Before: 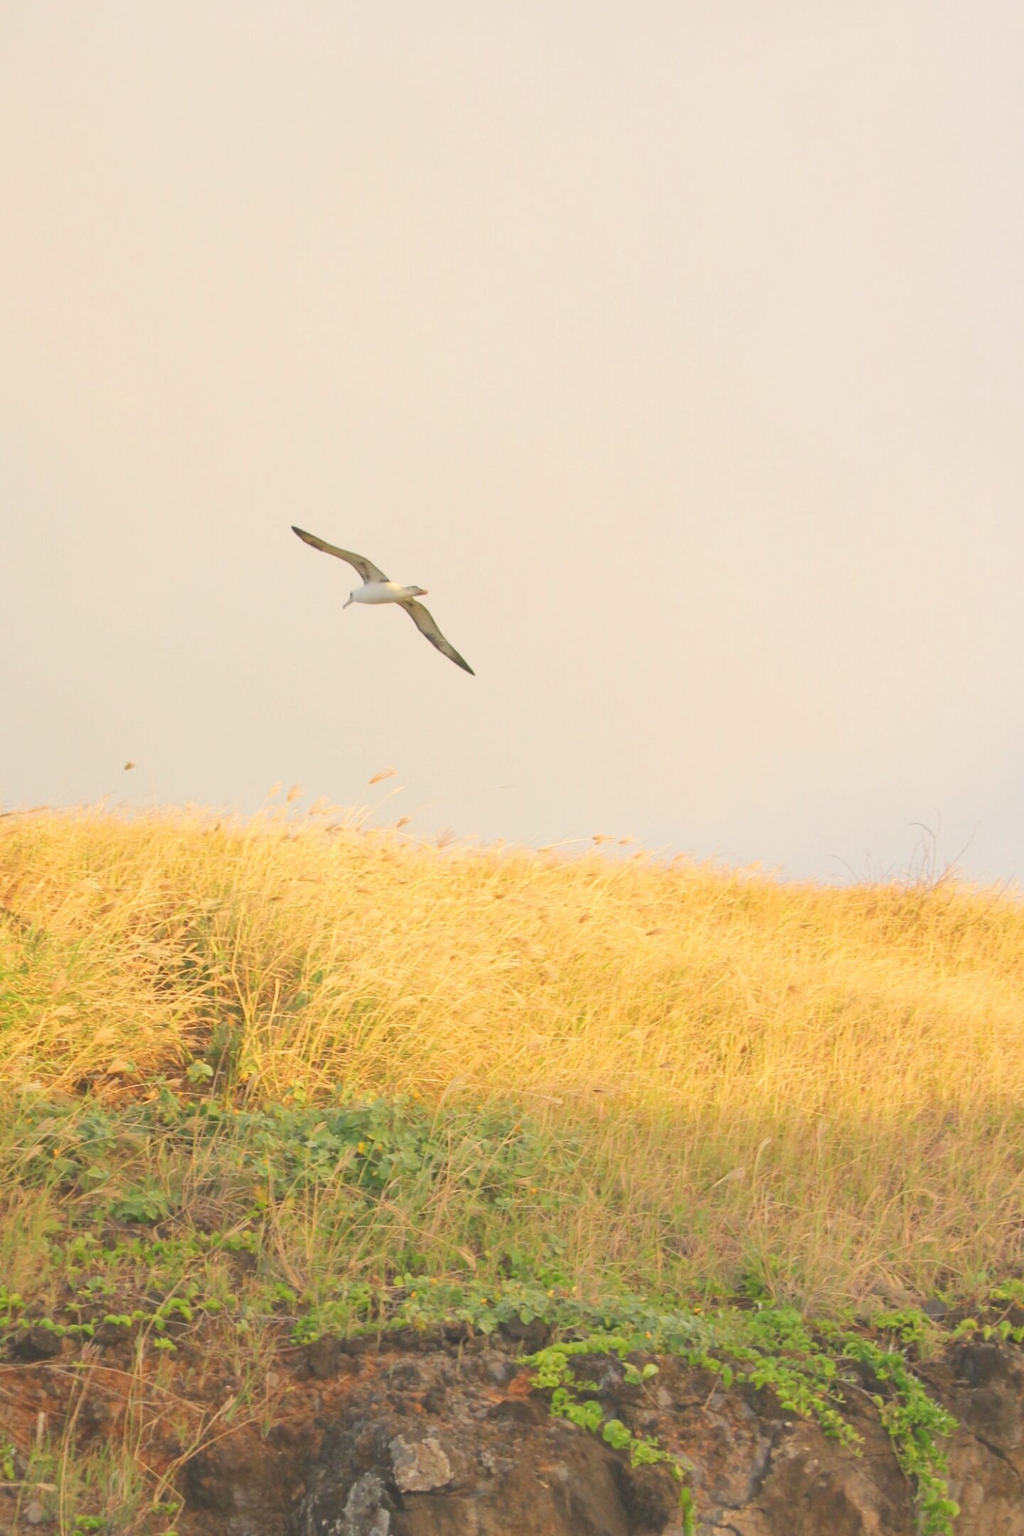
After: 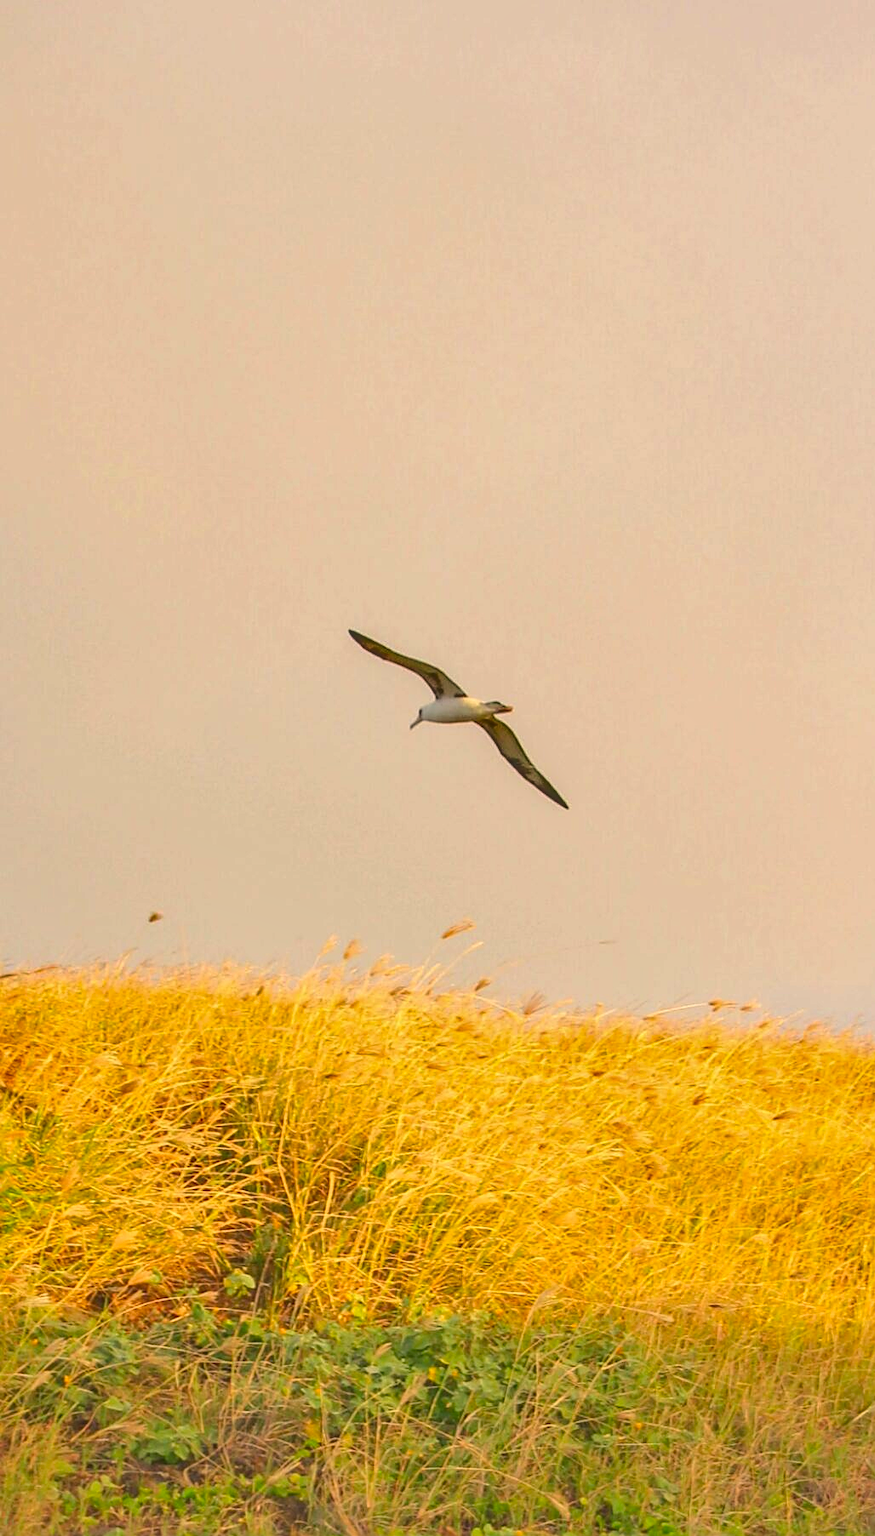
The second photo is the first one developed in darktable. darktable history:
crop: right 28.51%, bottom 16.465%
local contrast: highlights 4%, shadows 0%, detail 134%
contrast brightness saturation: saturation 0.104
shadows and highlights: shadows 43.87, white point adjustment -1.45, soften with gaussian
sharpen: on, module defaults
color correction: highlights a* 3.22, highlights b* 1.82, saturation 1.21
